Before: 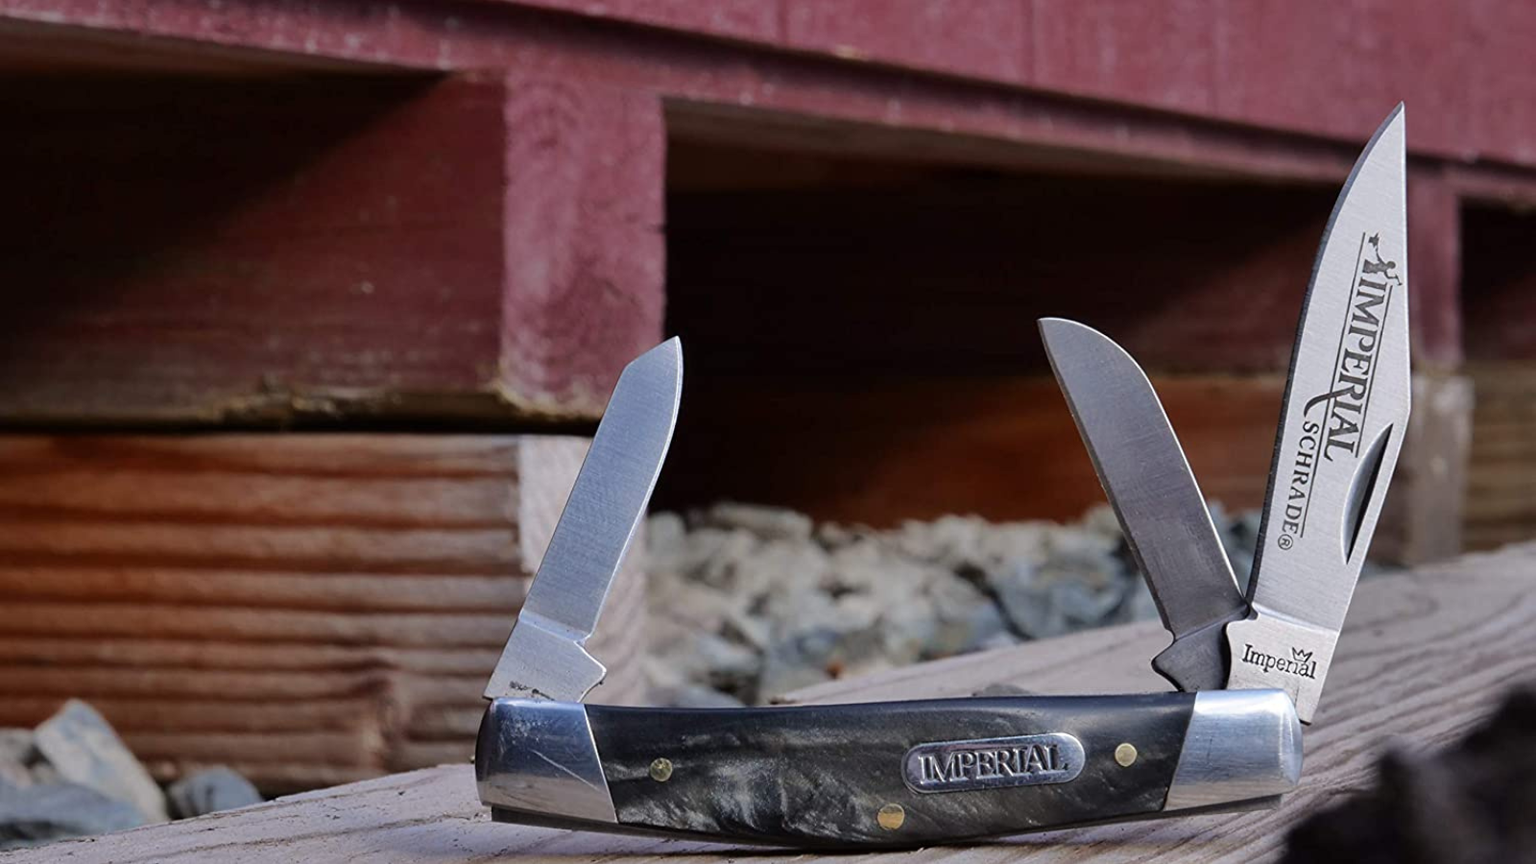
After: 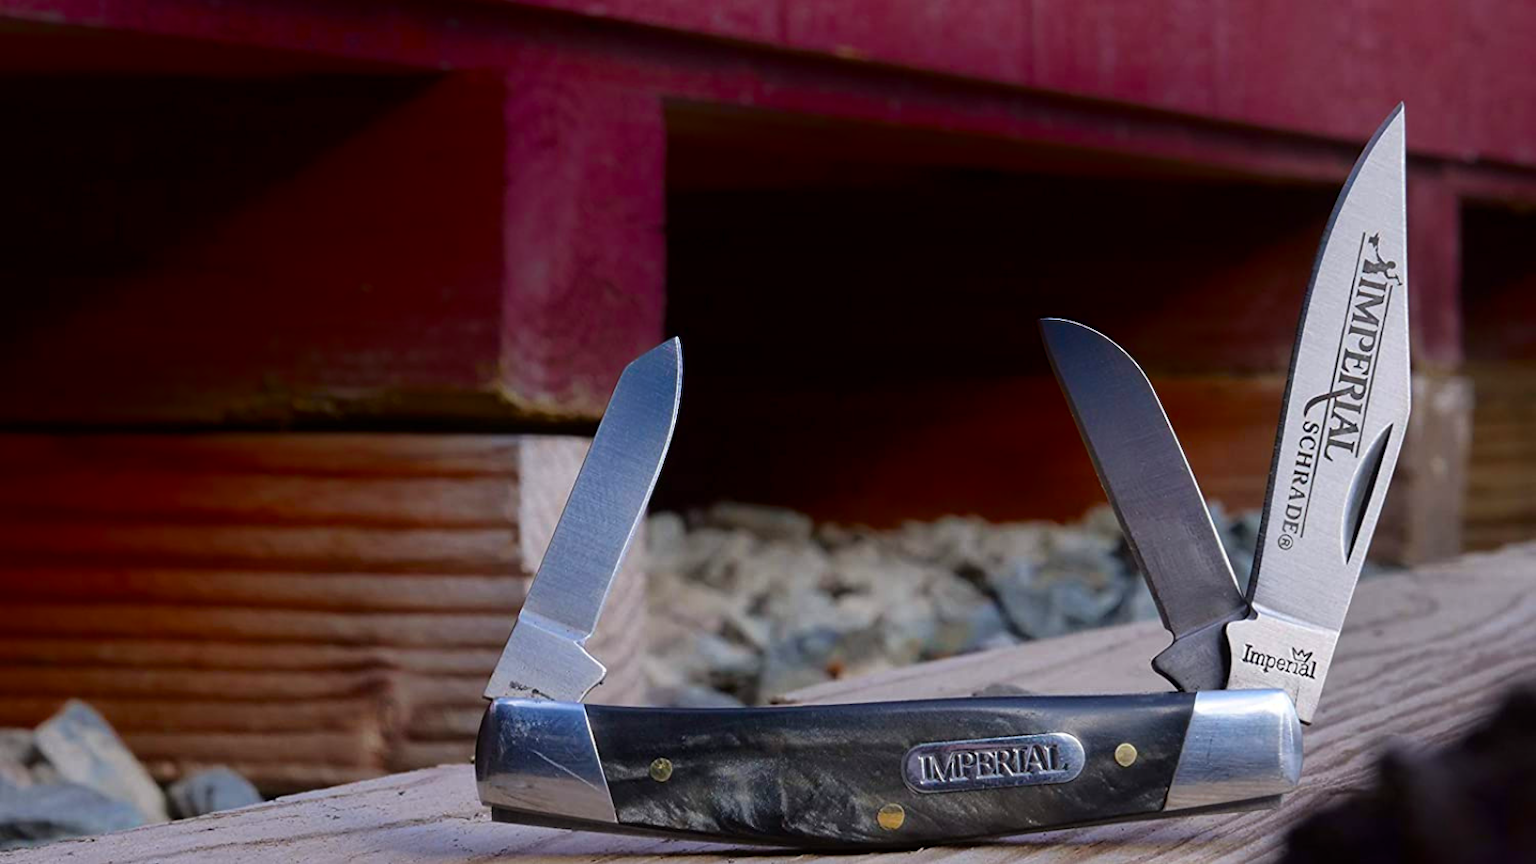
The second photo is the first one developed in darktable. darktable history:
color balance rgb: perceptual saturation grading › global saturation 25%, global vibrance 20%
shadows and highlights: shadows -88.03, highlights -35.45, shadows color adjustment 99.15%, highlights color adjustment 0%, soften with gaussian
